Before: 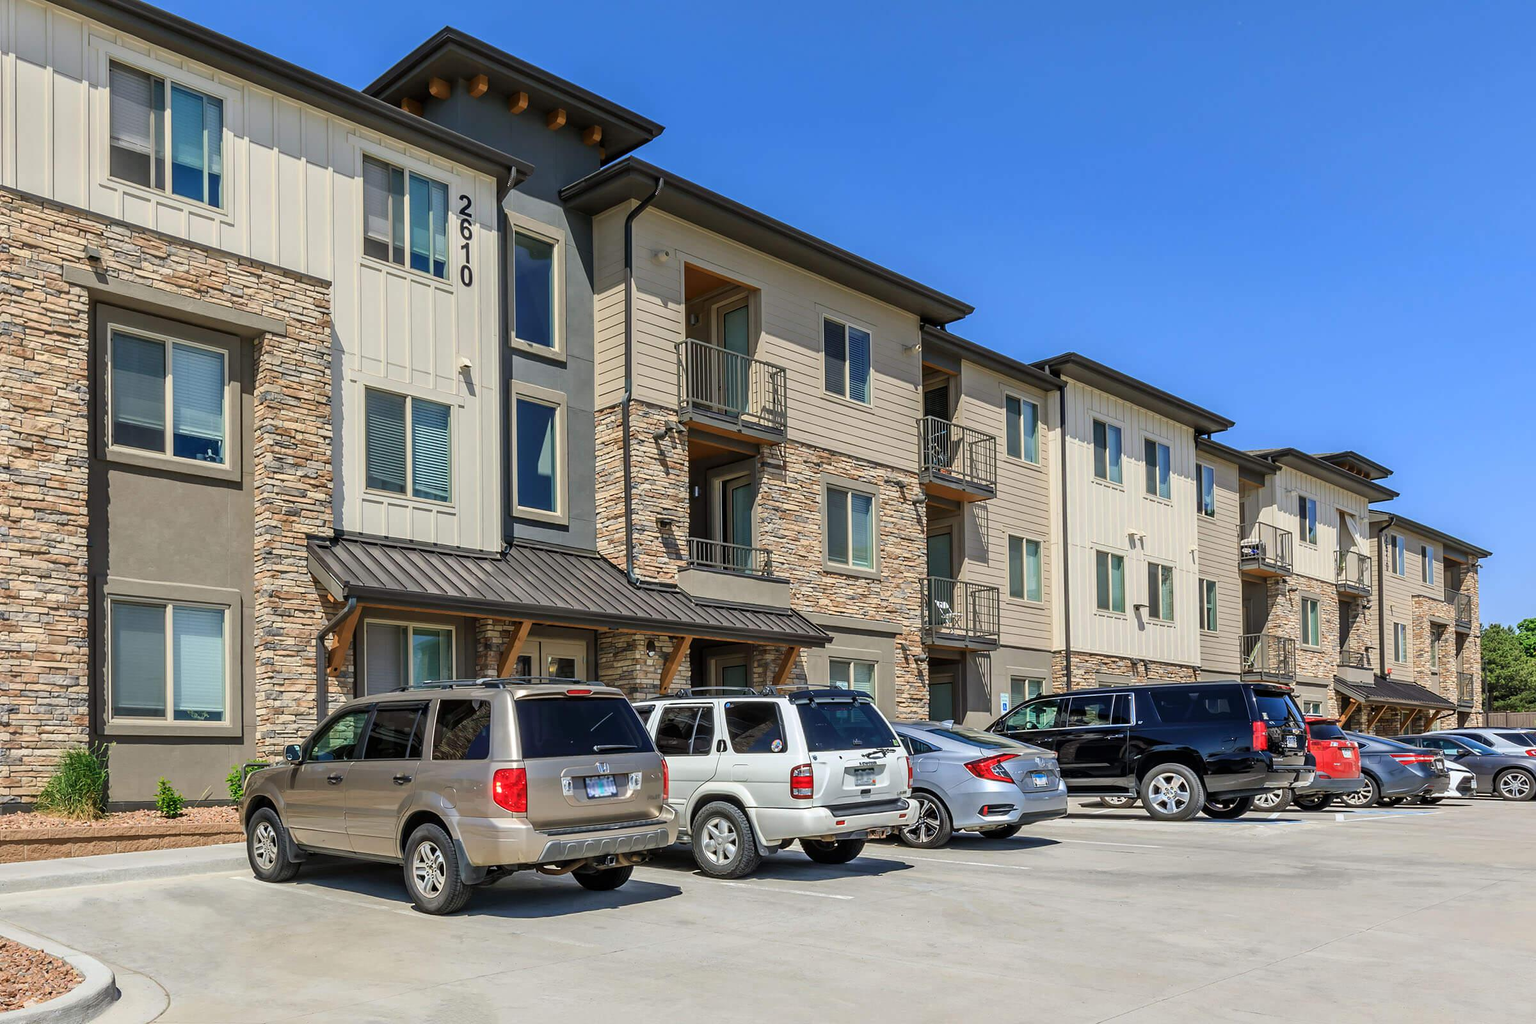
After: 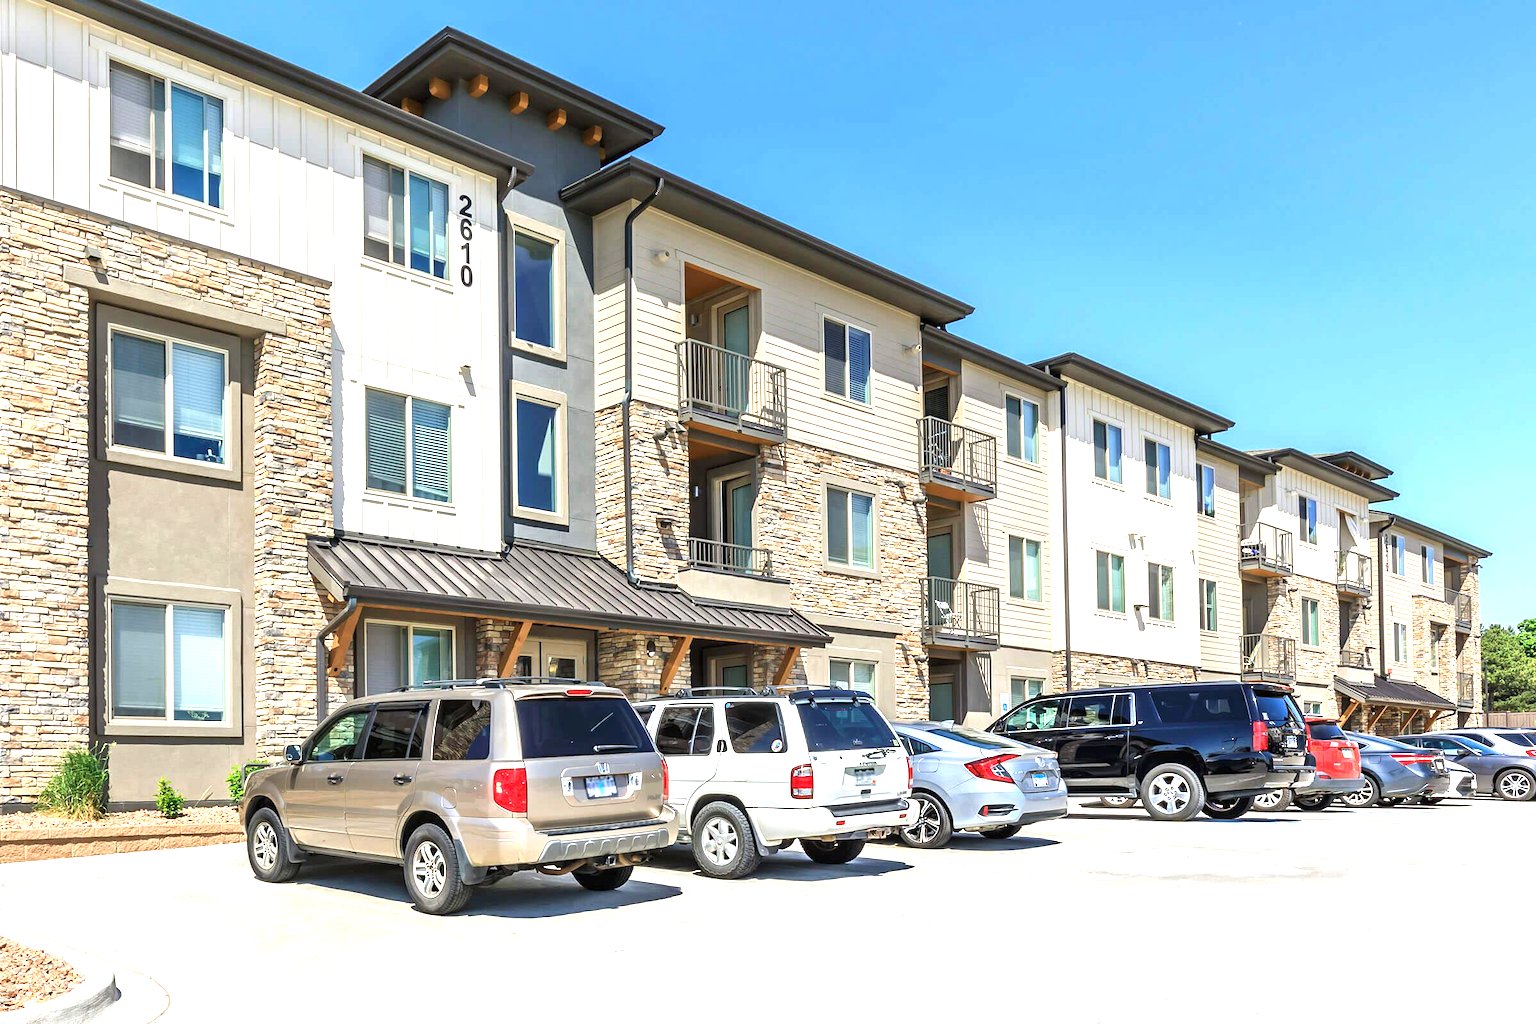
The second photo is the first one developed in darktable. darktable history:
exposure: black level correction 0, exposure 1.276 EV, compensate highlight preservation false
